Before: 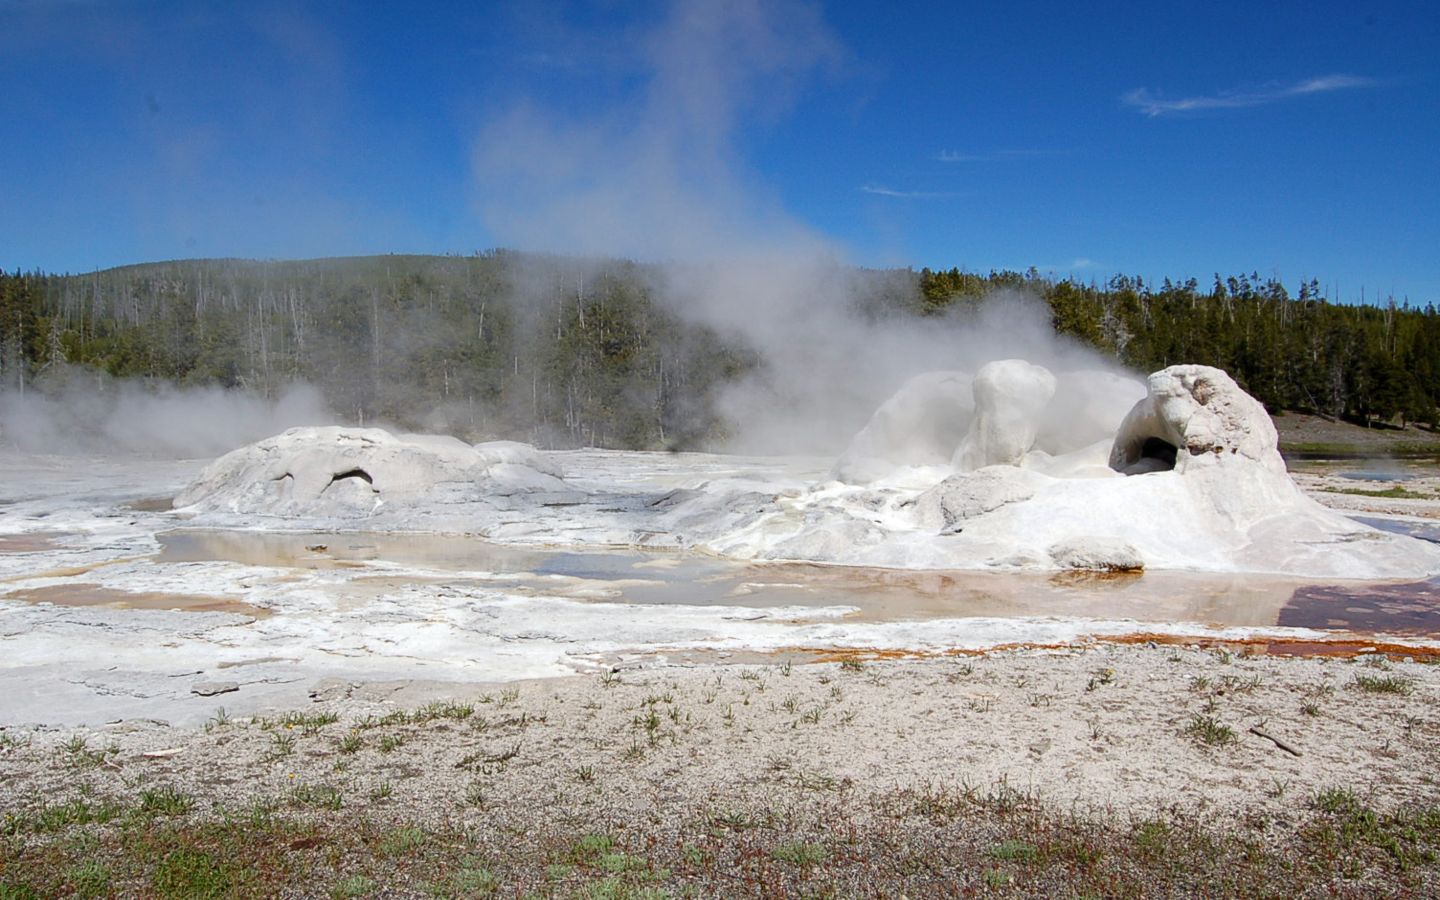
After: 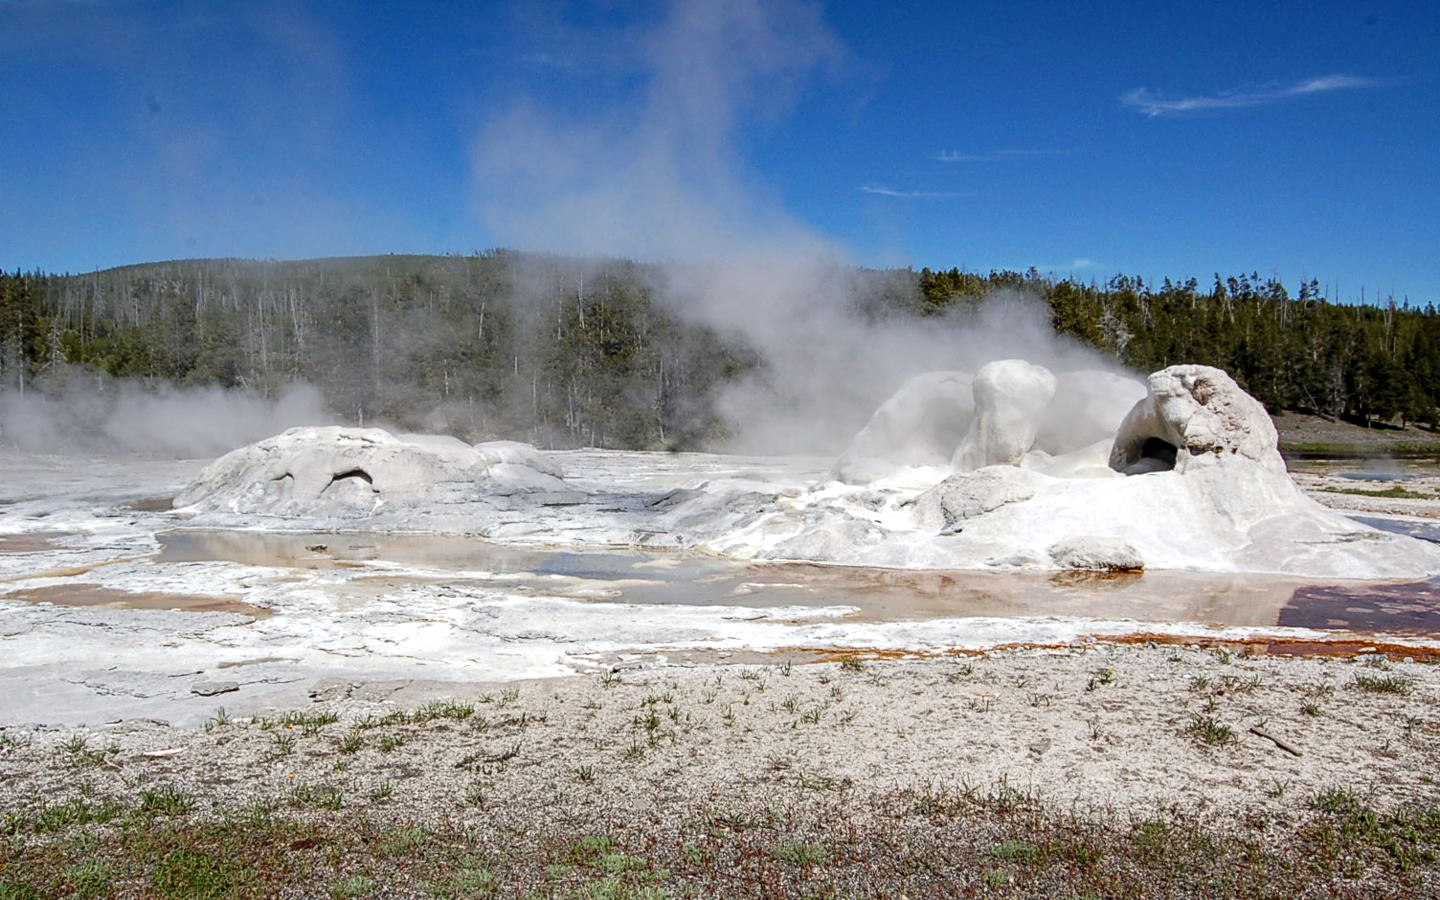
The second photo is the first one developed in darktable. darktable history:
local contrast: on, module defaults
contrast equalizer: octaves 7, y [[0.5, 0.504, 0.515, 0.527, 0.535, 0.534], [0.5 ×6], [0.491, 0.387, 0.179, 0.068, 0.068, 0.068], [0 ×5, 0.023], [0 ×6]]
